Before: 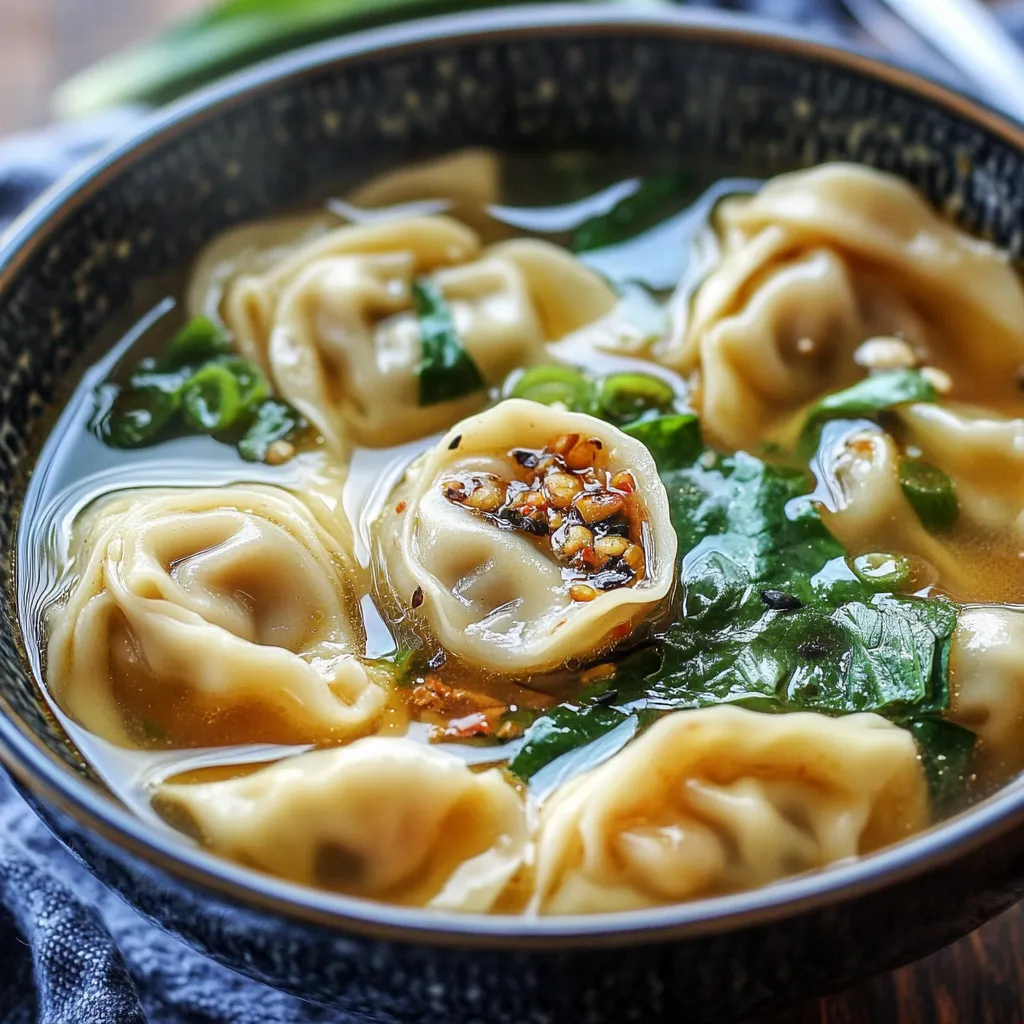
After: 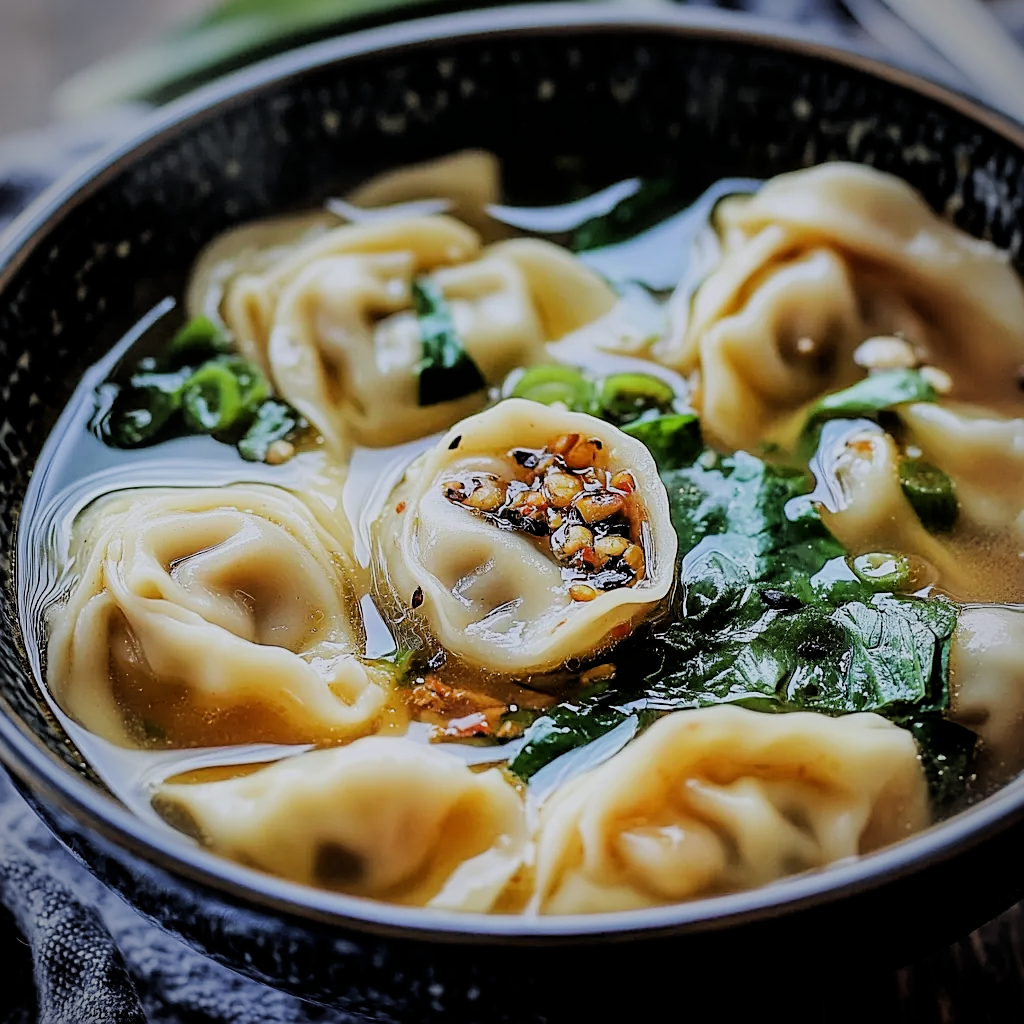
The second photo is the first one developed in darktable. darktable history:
sharpen: on, module defaults
white balance: red 0.984, blue 1.059
vignetting: on, module defaults
filmic rgb: black relative exposure -4.14 EV, white relative exposure 5.1 EV, hardness 2.11, contrast 1.165
